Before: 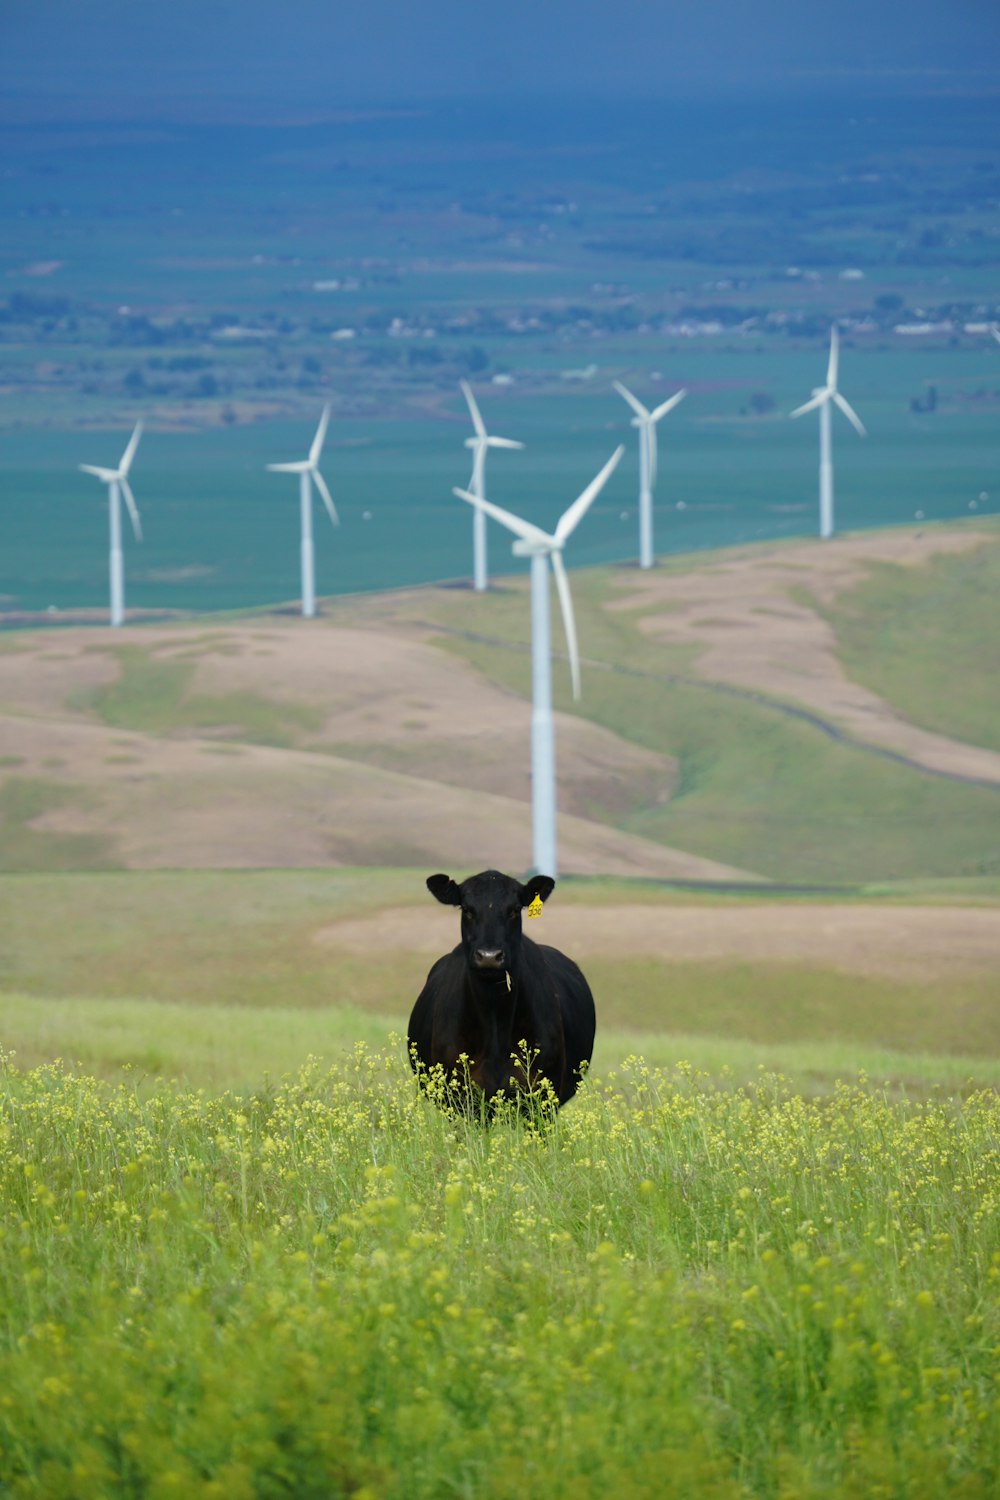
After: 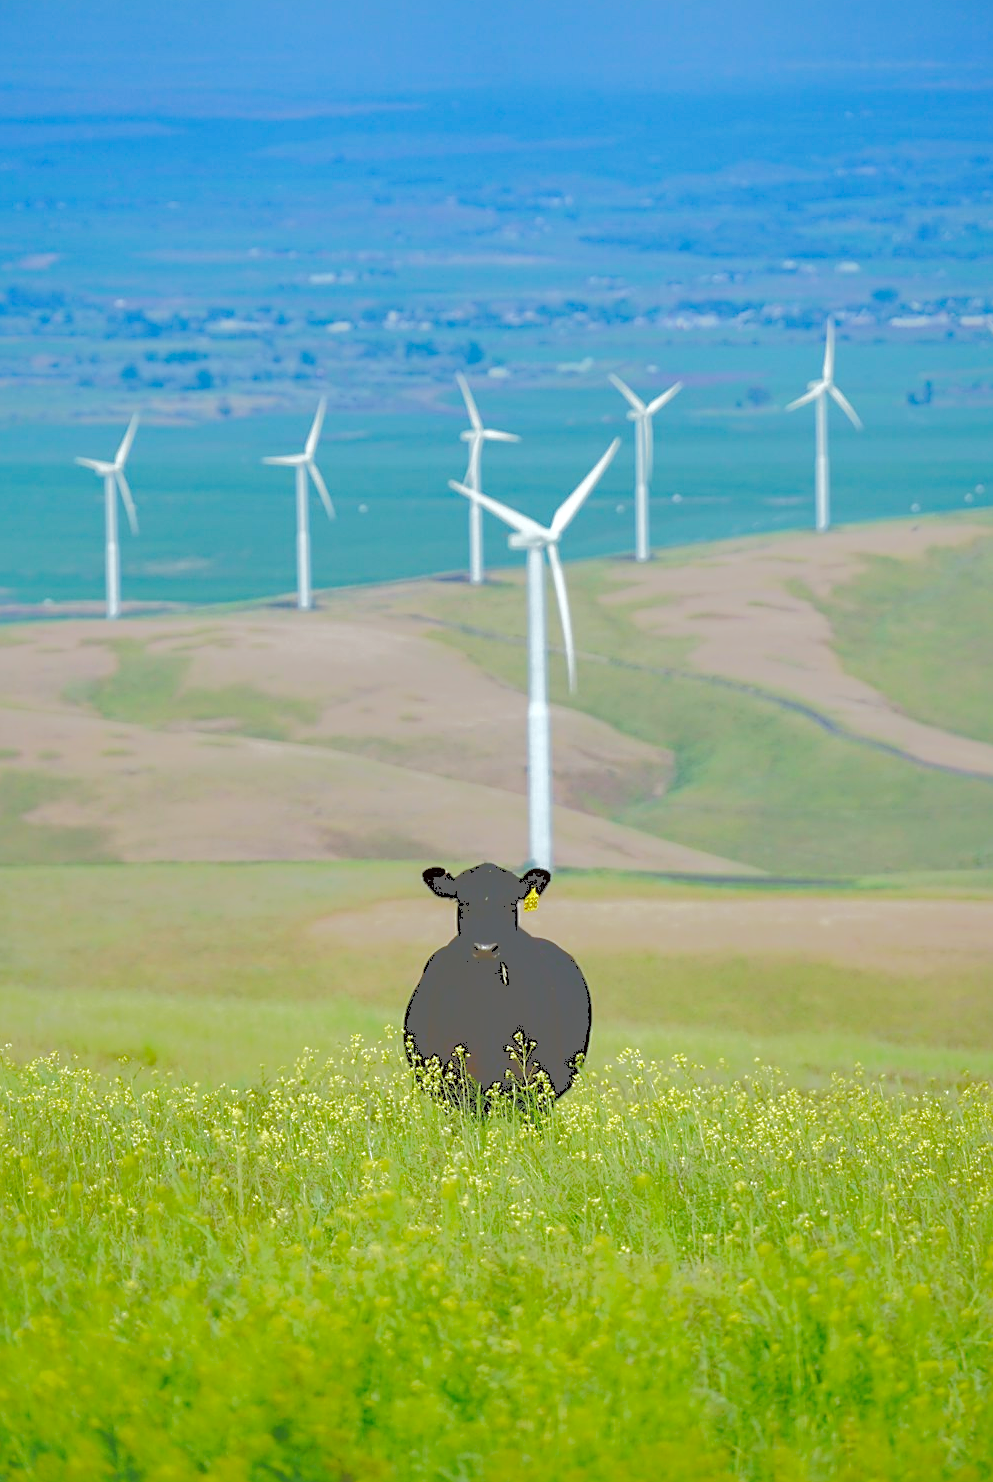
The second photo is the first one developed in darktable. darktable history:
sharpen: on, module defaults
shadows and highlights: on, module defaults
crop: left 0.427%, top 0.467%, right 0.211%, bottom 0.673%
local contrast: on, module defaults
color correction: highlights a* -2.73, highlights b* -2.06, shadows a* 2.43, shadows b* 3.05
base curve: curves: ch0 [(0, 0) (0.028, 0.03) (0.121, 0.232) (0.46, 0.748) (0.859, 0.968) (1, 1)], preserve colors none
tone curve: curves: ch0 [(0, 0) (0.003, 0.439) (0.011, 0.439) (0.025, 0.439) (0.044, 0.439) (0.069, 0.439) (0.1, 0.439) (0.136, 0.44) (0.177, 0.444) (0.224, 0.45) (0.277, 0.462) (0.335, 0.487) (0.399, 0.528) (0.468, 0.577) (0.543, 0.621) (0.623, 0.669) (0.709, 0.715) (0.801, 0.764) (0.898, 0.804) (1, 1)], color space Lab, independent channels, preserve colors none
haze removal: compatibility mode true, adaptive false
